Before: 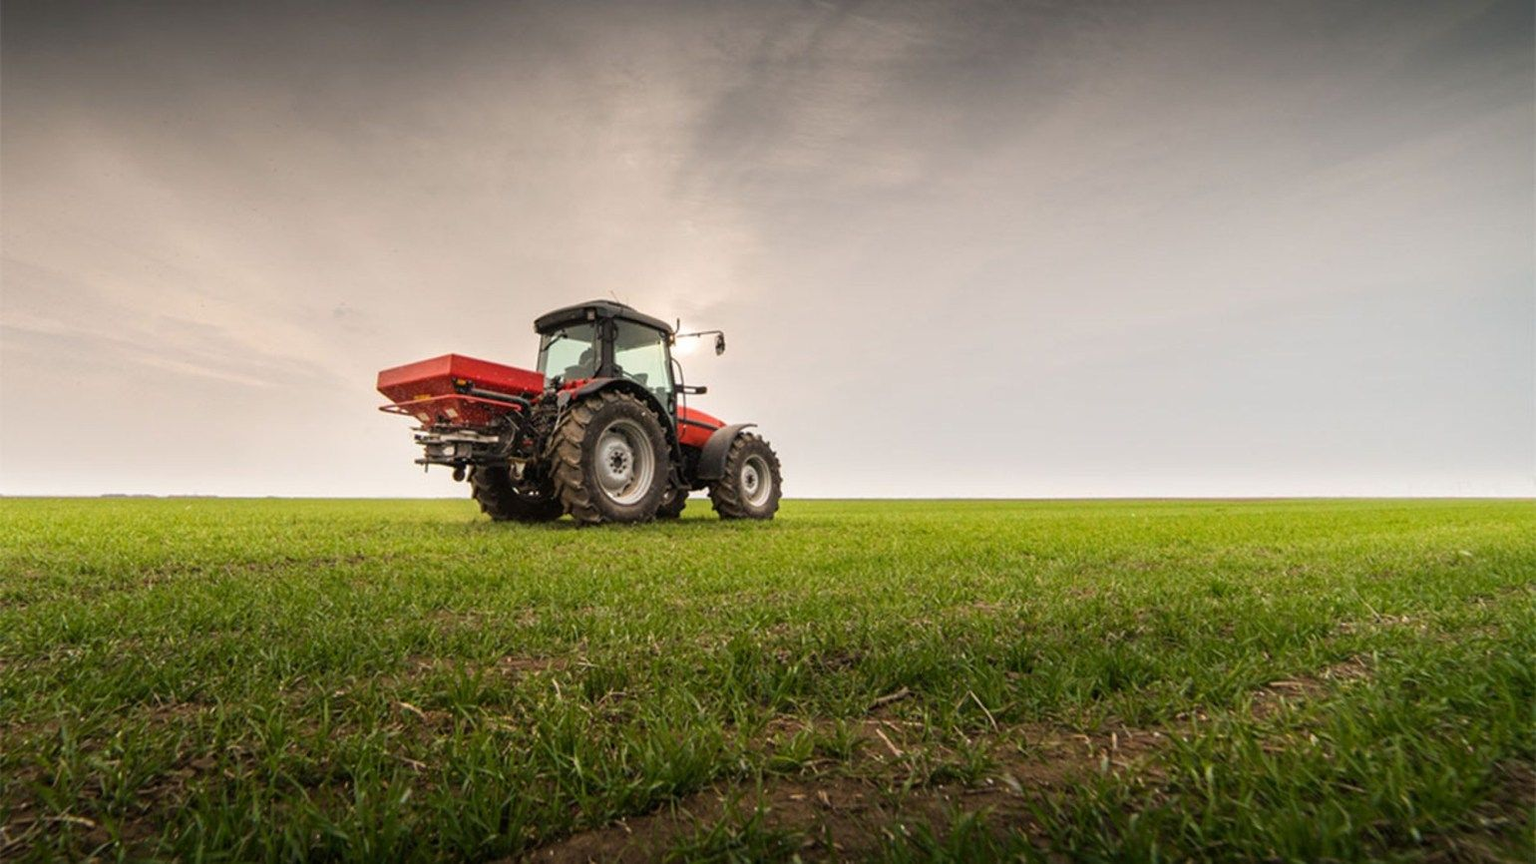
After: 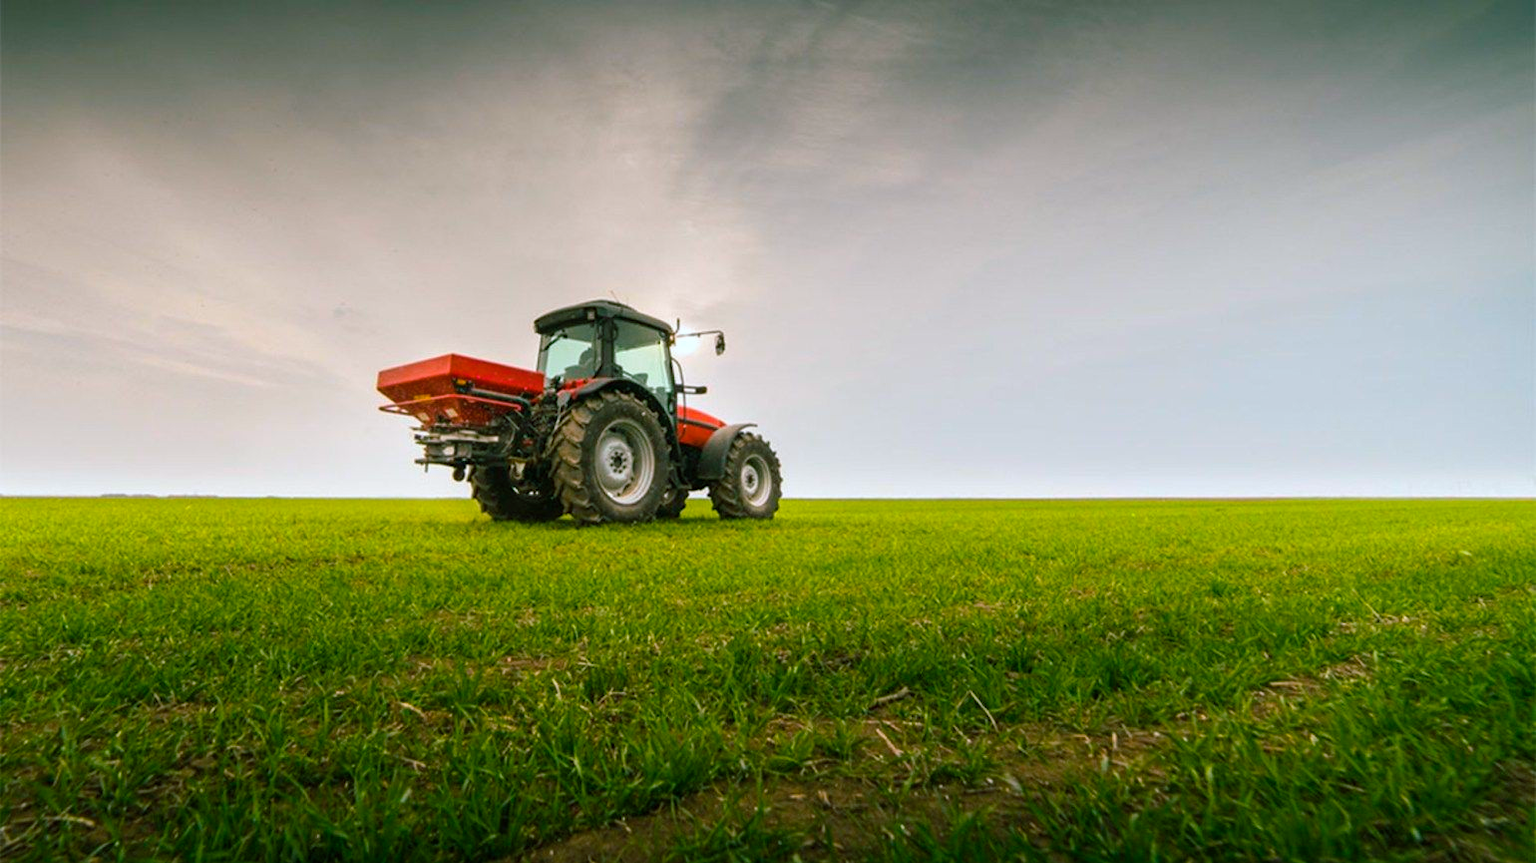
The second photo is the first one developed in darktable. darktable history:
color correction: highlights a* -3.8, highlights b* -10.87
color balance rgb: shadows lift › chroma 12.059%, shadows lift › hue 131.53°, linear chroma grading › global chroma 15.145%, perceptual saturation grading › global saturation 19.565%, global vibrance 20%
